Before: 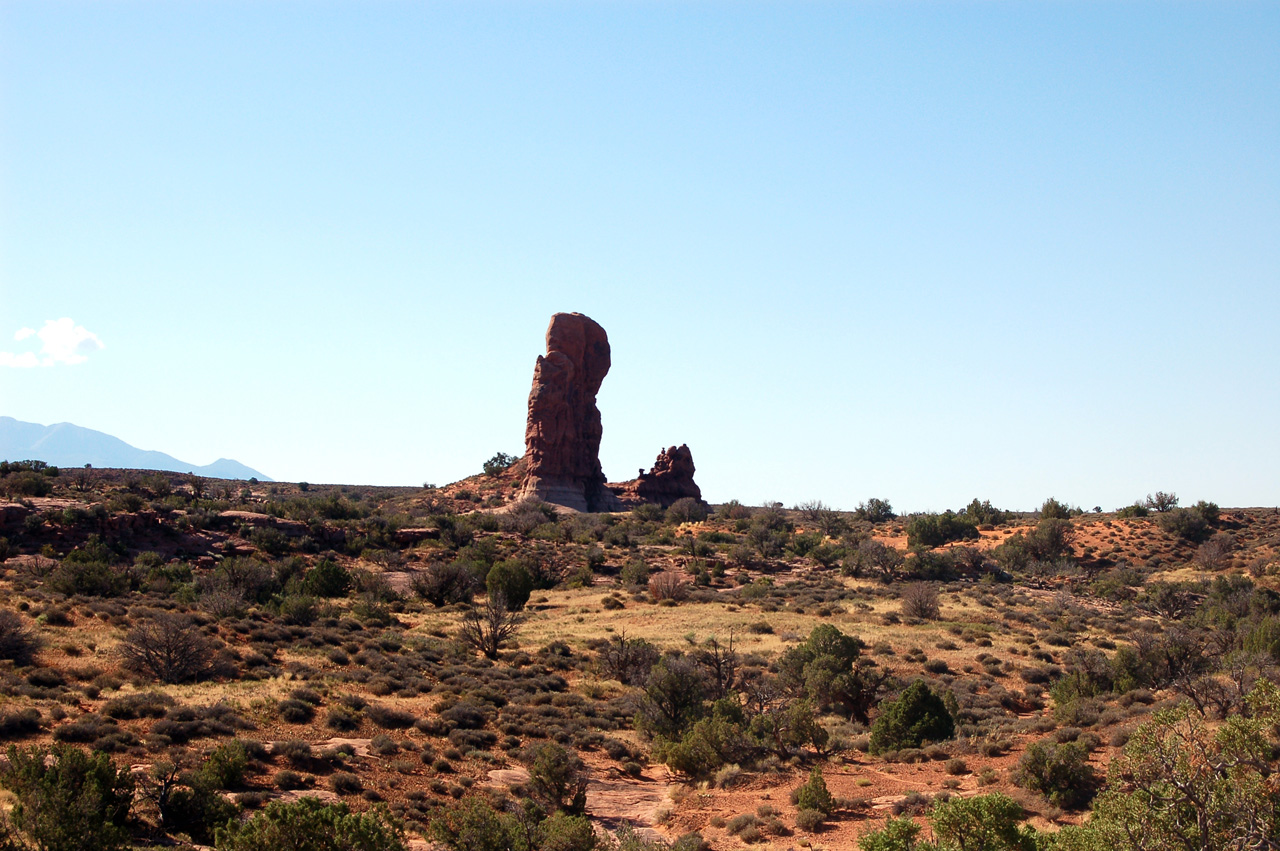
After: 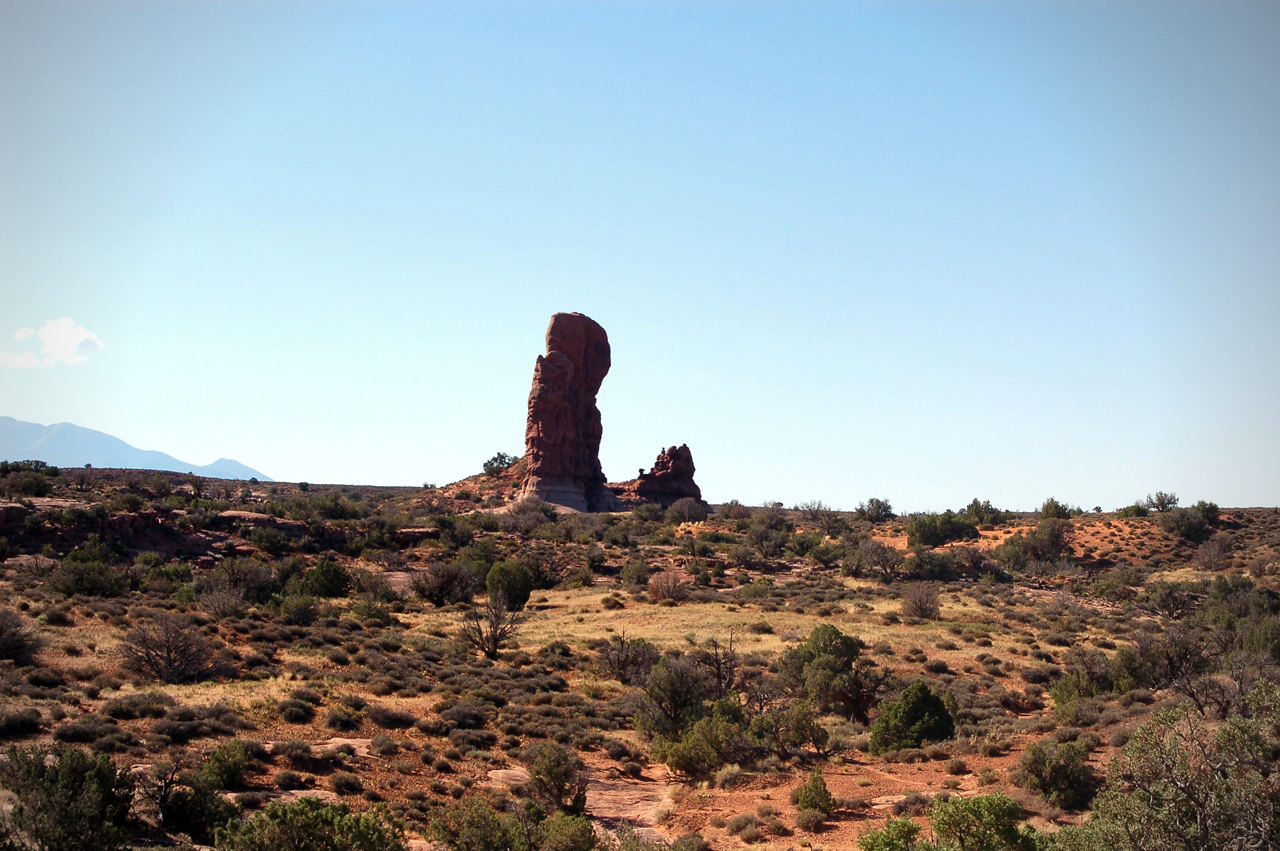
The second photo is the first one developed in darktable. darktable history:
vignetting: width/height ratio 1.094
shadows and highlights: shadows 32, highlights -32, soften with gaussian
